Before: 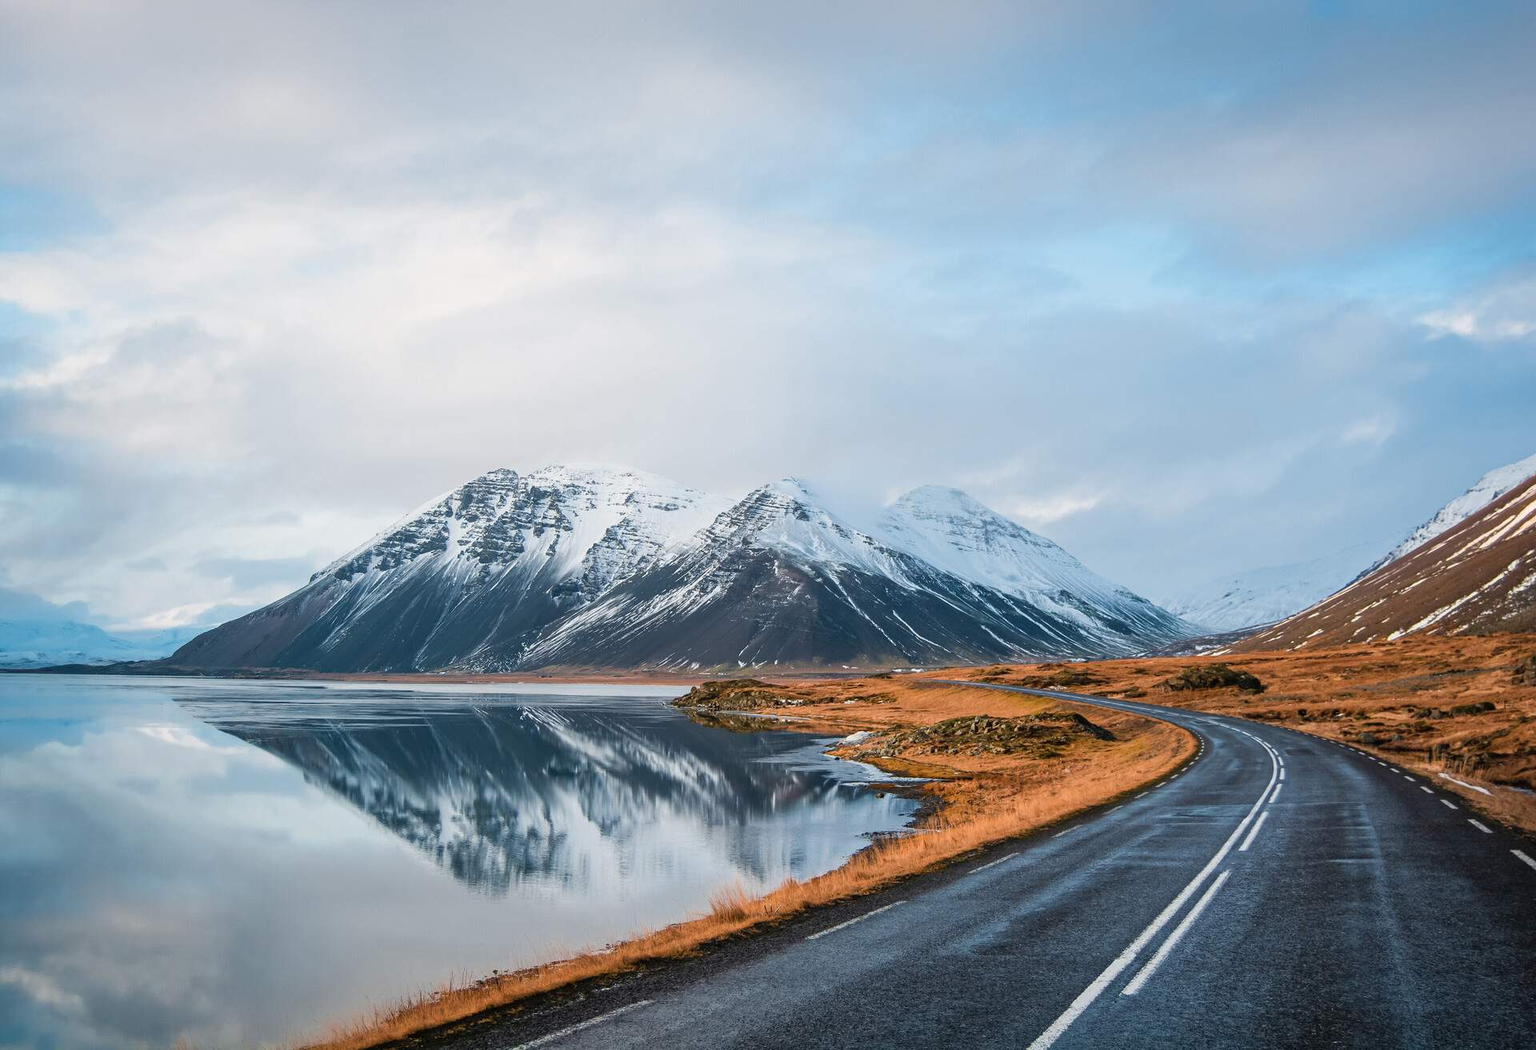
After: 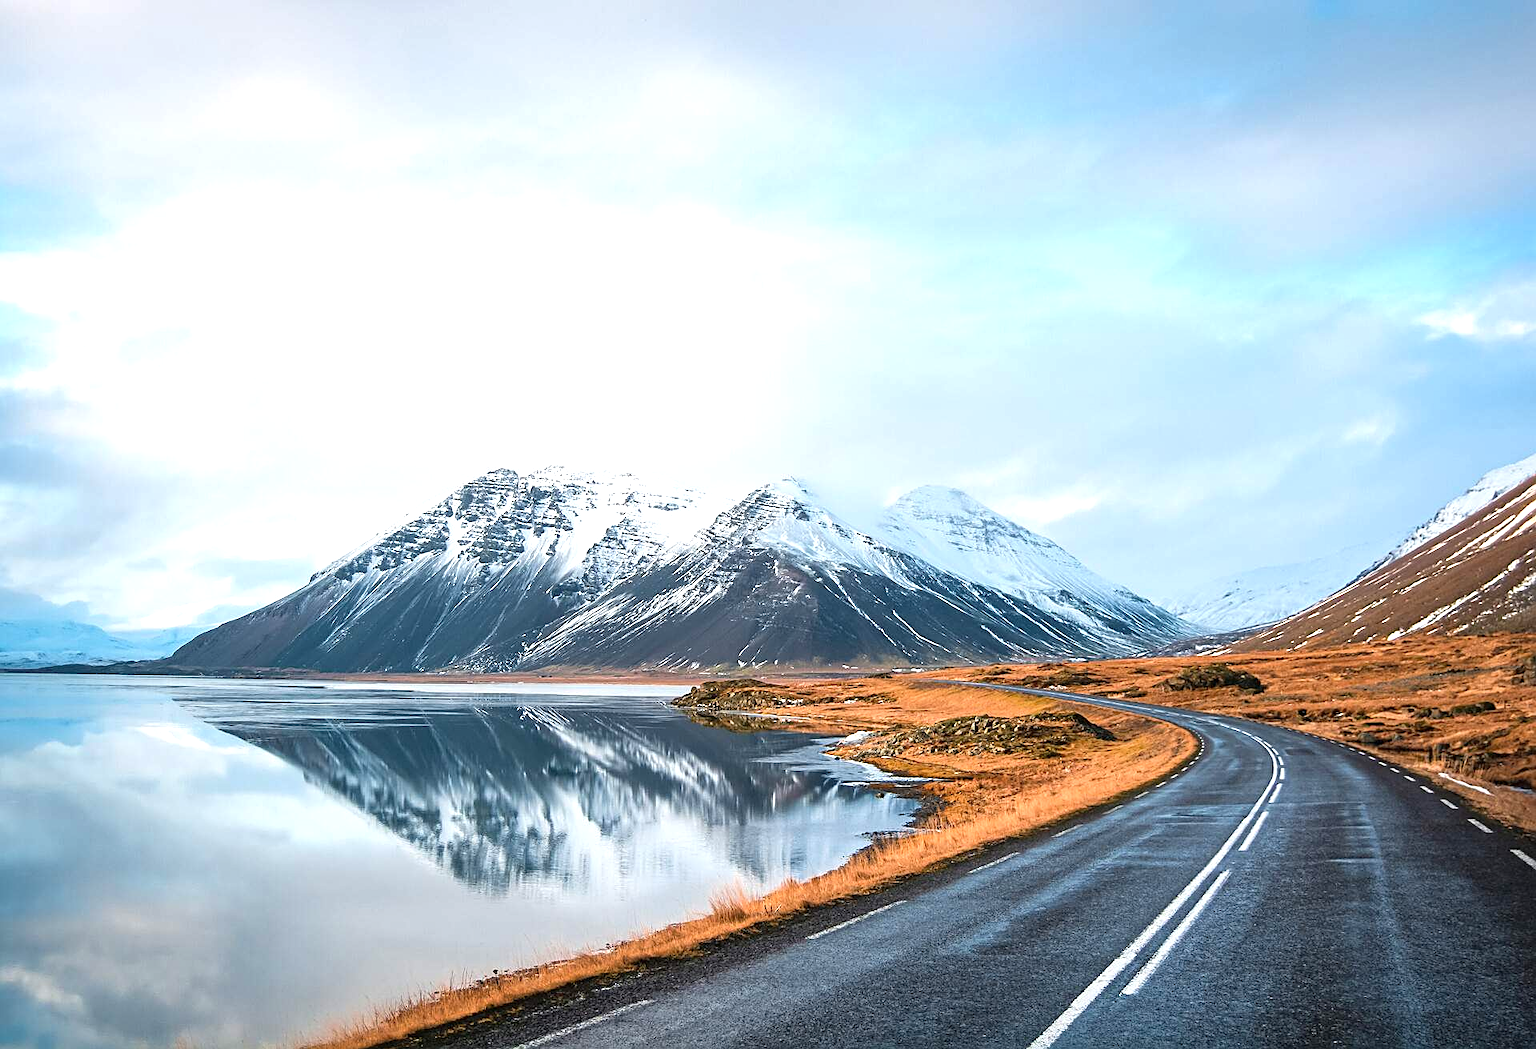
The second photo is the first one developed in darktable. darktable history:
exposure: black level correction 0, exposure 0.696 EV, compensate highlight preservation false
sharpen: on, module defaults
